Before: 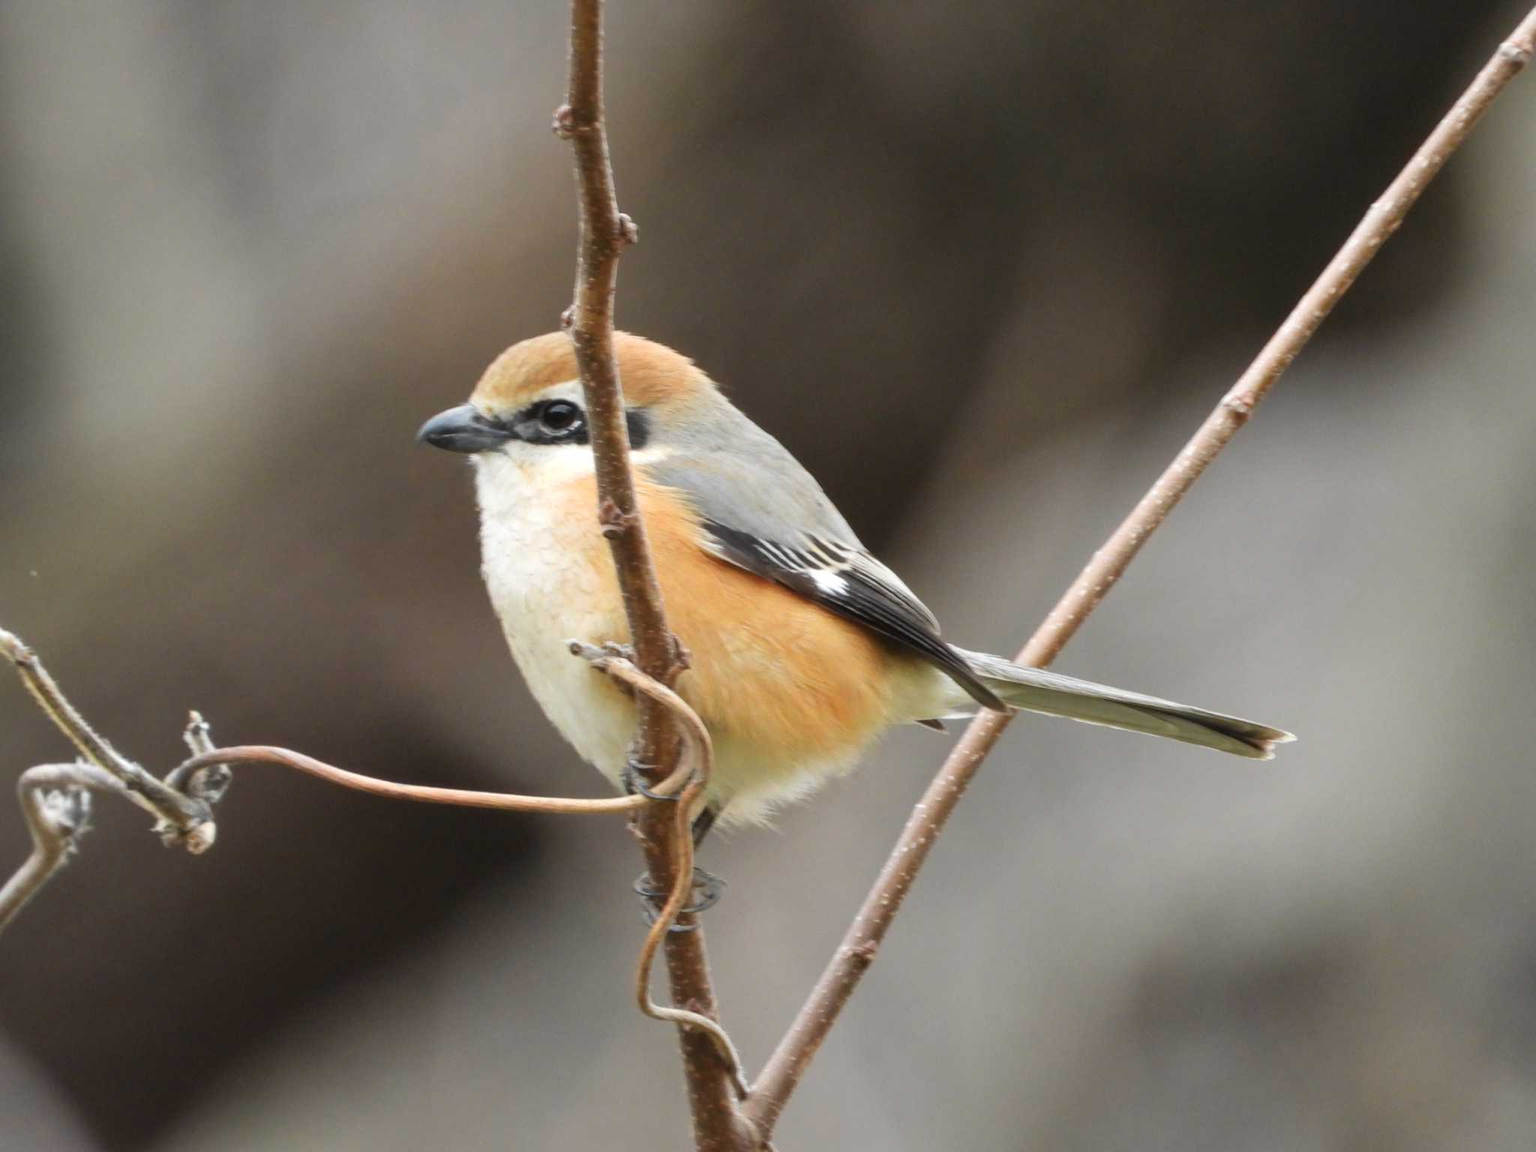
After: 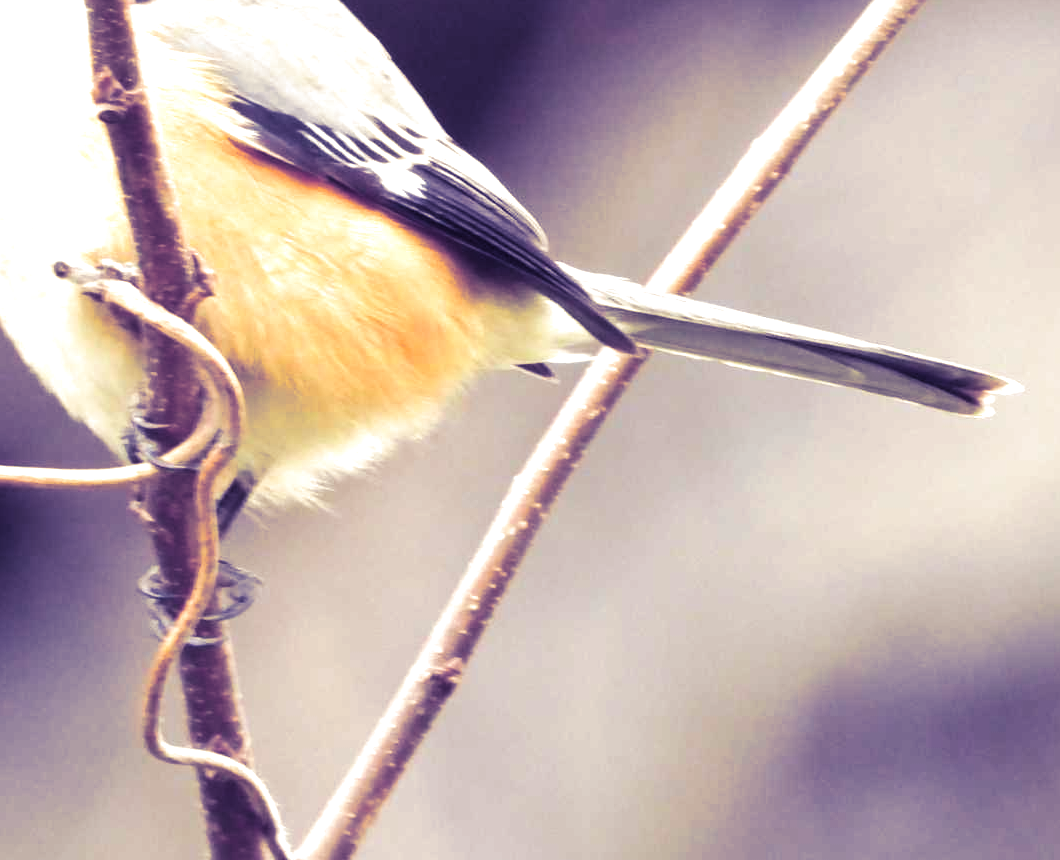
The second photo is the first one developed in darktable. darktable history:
split-toning: shadows › hue 242.67°, shadows › saturation 0.733, highlights › hue 45.33°, highlights › saturation 0.667, balance -53.304, compress 21.15%
exposure: exposure 0.564 EV, compensate highlight preservation false
rgb levels: mode RGB, independent channels, levels [[0, 0.474, 1], [0, 0.5, 1], [0, 0.5, 1]]
crop: left 34.479%, top 38.822%, right 13.718%, bottom 5.172%
color balance rgb: perceptual saturation grading › global saturation 25%, perceptual saturation grading › highlights -50%, perceptual saturation grading › shadows 30%, perceptual brilliance grading › global brilliance 12%, global vibrance 20%
